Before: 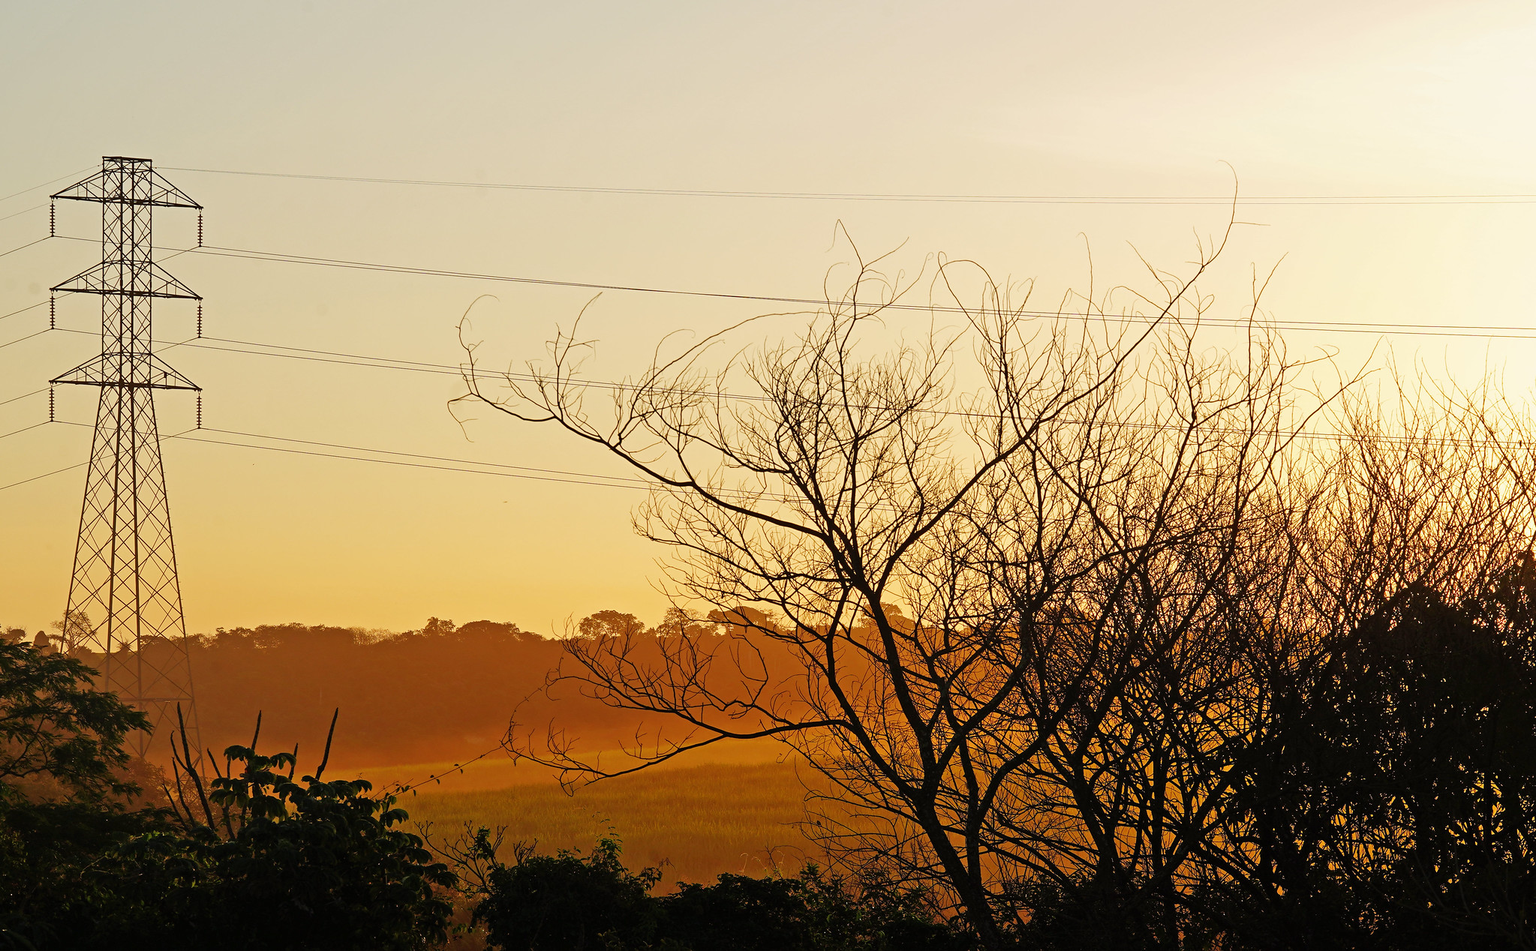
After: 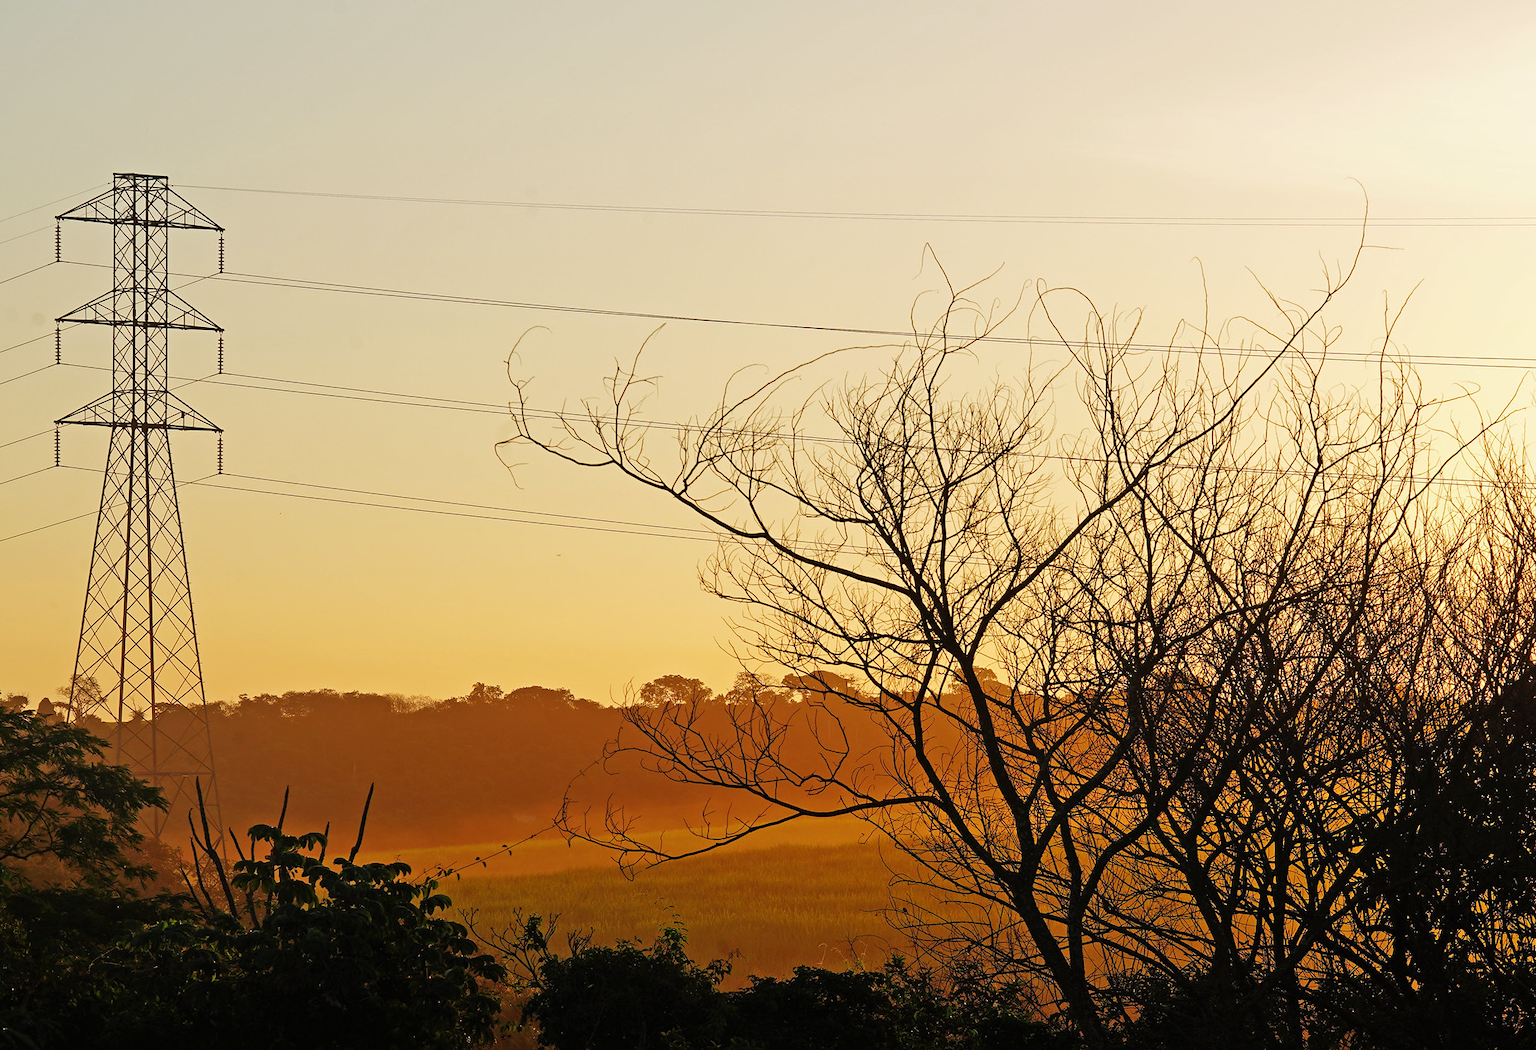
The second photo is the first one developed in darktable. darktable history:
crop: right 9.502%, bottom 0.051%
